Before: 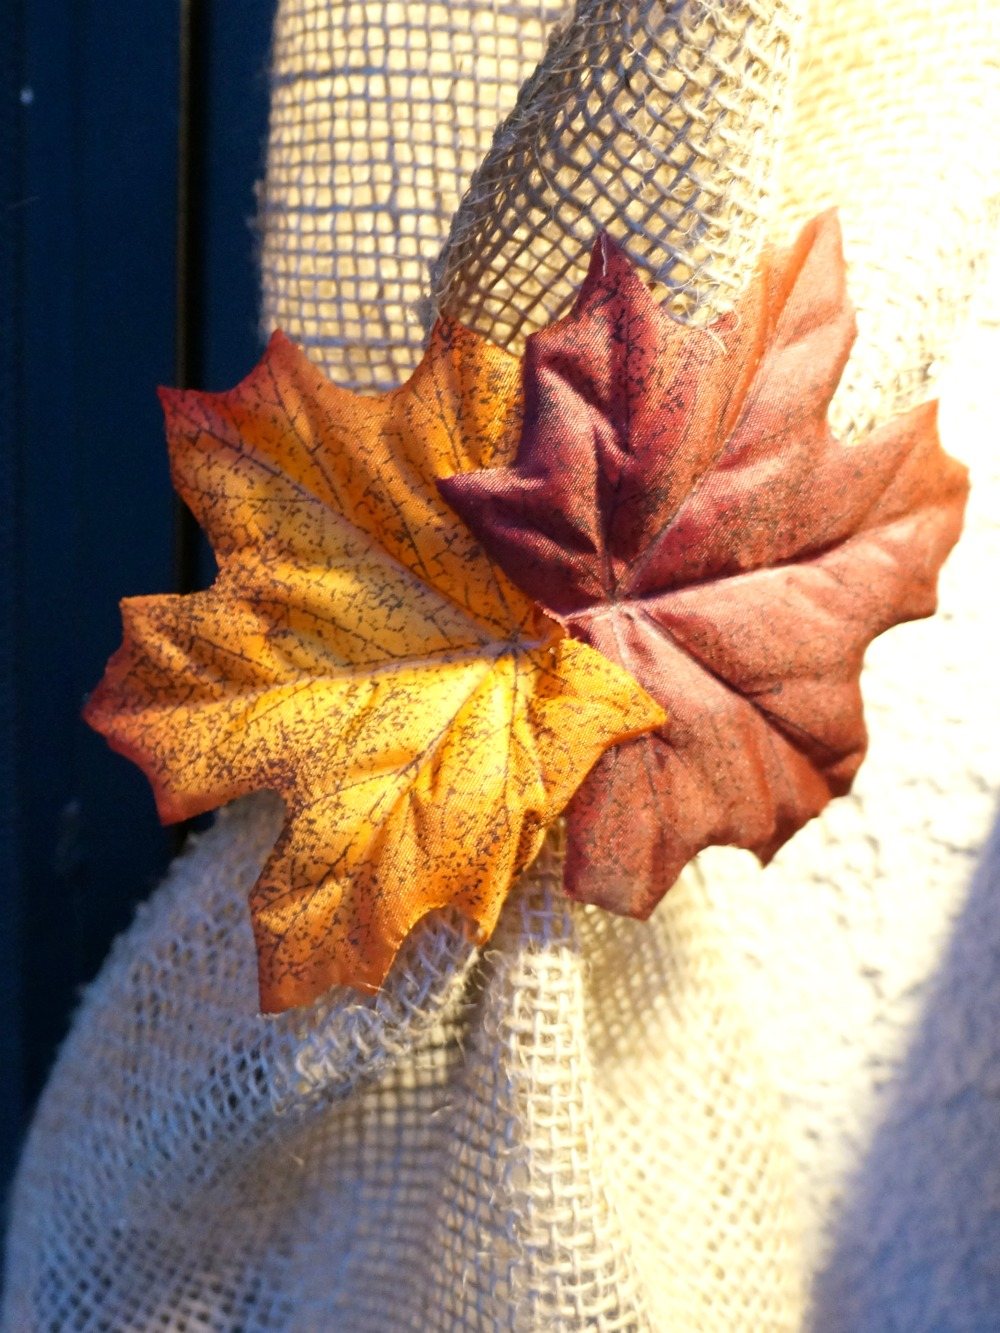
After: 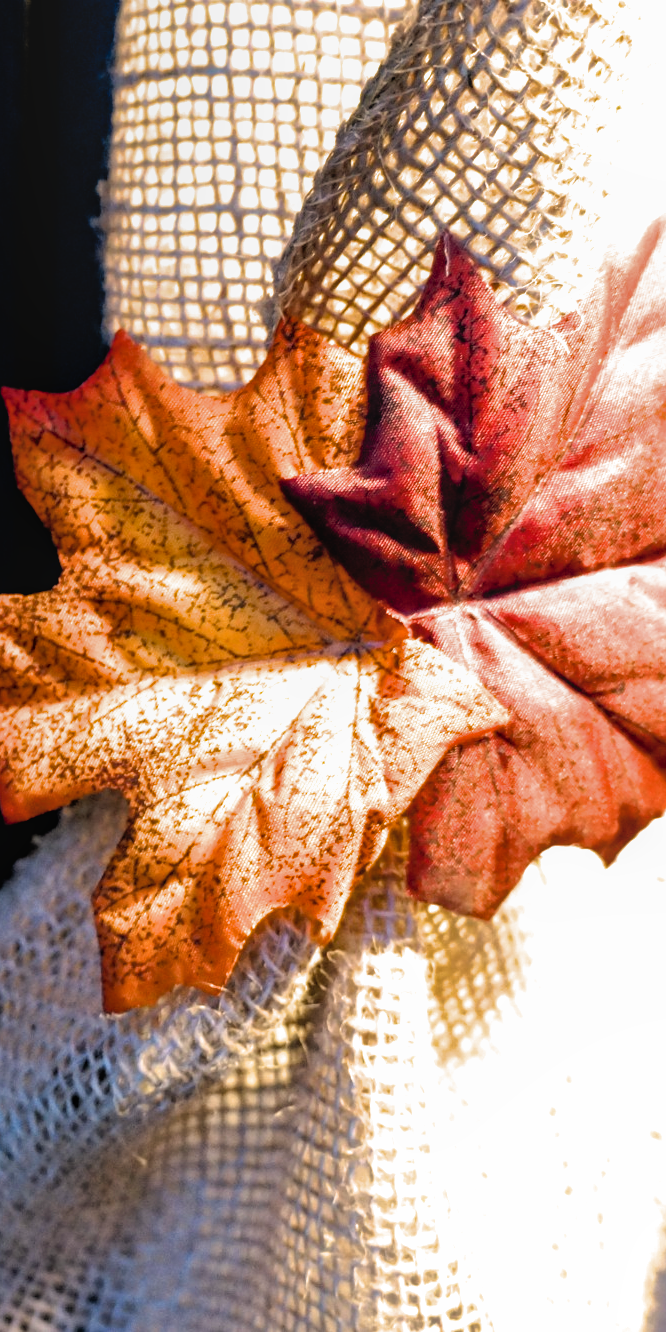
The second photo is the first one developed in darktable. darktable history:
crop and rotate: left 15.754%, right 17.579%
filmic rgb: black relative exposure -3.63 EV, white relative exposure 2.16 EV, hardness 3.62
local contrast: detail 110%
white balance: red 1.045, blue 0.932
exposure: exposure 0.236 EV, compensate highlight preservation false
shadows and highlights: on, module defaults
color balance rgb: linear chroma grading › shadows -8%, linear chroma grading › global chroma 10%, perceptual saturation grading › global saturation 2%, perceptual saturation grading › highlights -2%, perceptual saturation grading › mid-tones 4%, perceptual saturation grading › shadows 8%, perceptual brilliance grading › global brilliance 2%, perceptual brilliance grading › highlights -4%, global vibrance 16%, saturation formula JzAzBz (2021)
